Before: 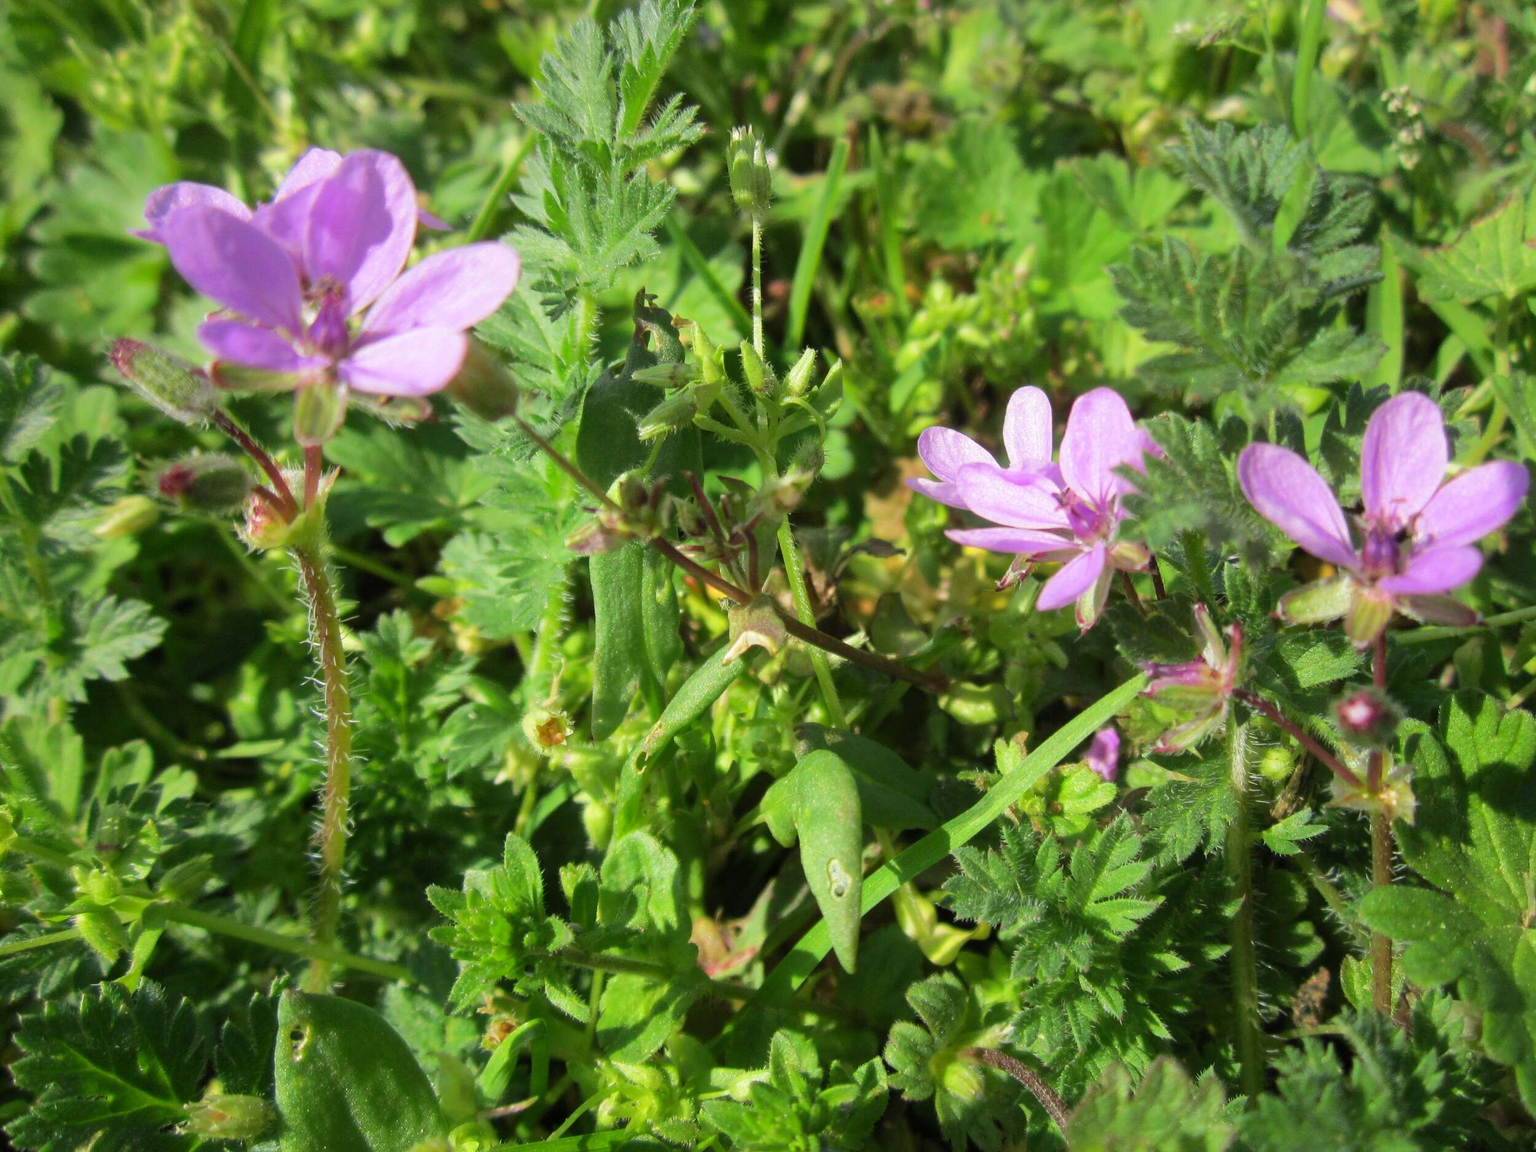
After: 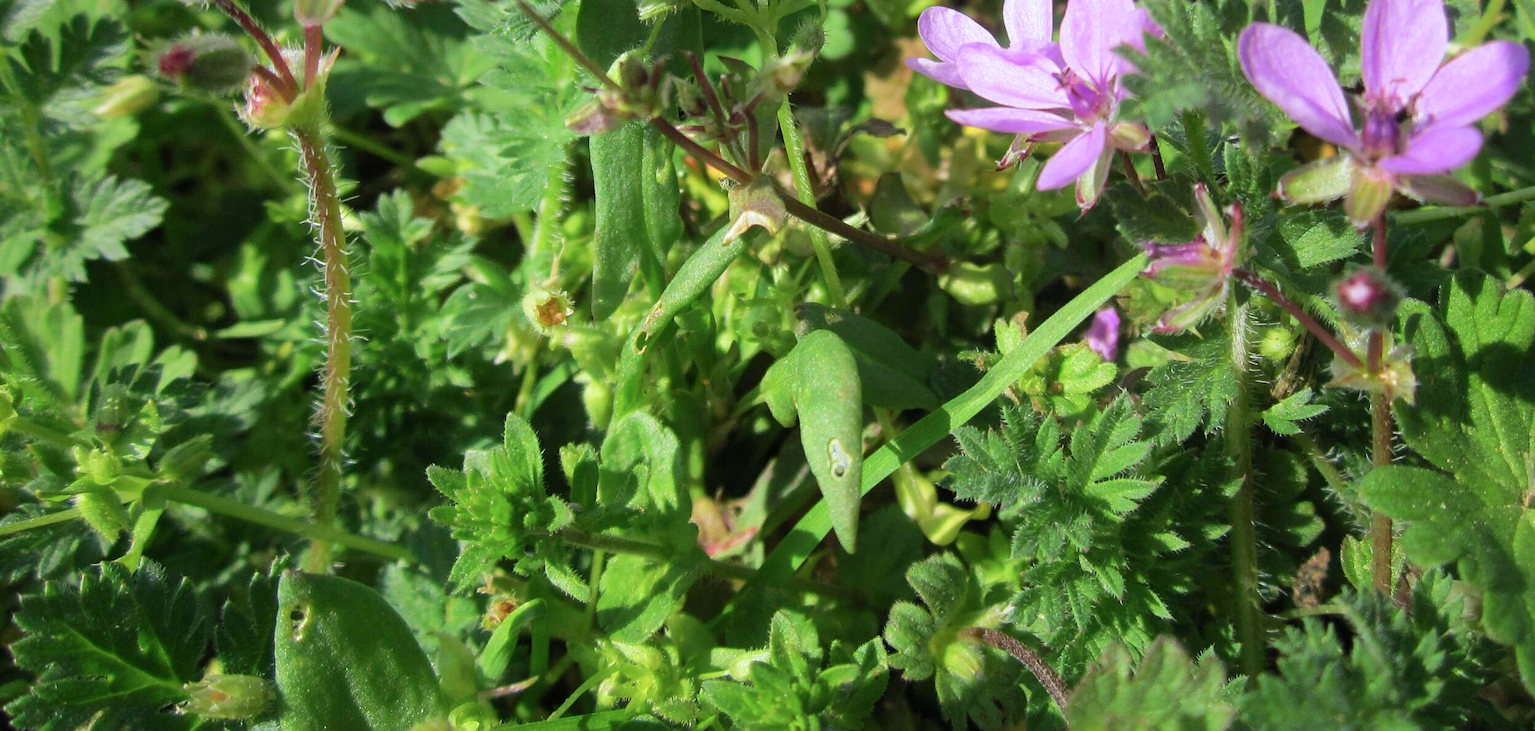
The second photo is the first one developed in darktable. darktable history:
color calibration: illuminant as shot in camera, x 0.358, y 0.373, temperature 4628.91 K, gamut compression 1.7
crop and rotate: top 36.503%
sharpen: amount 0.207
exposure: compensate highlight preservation false
